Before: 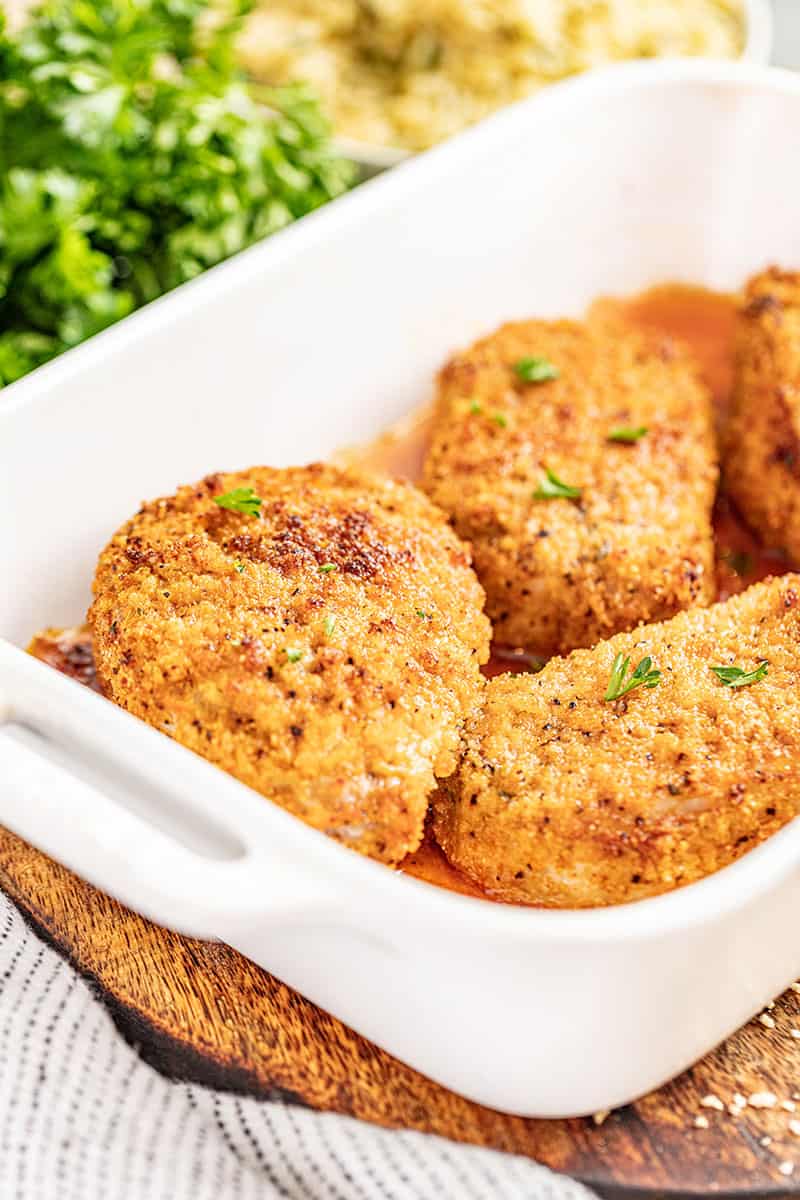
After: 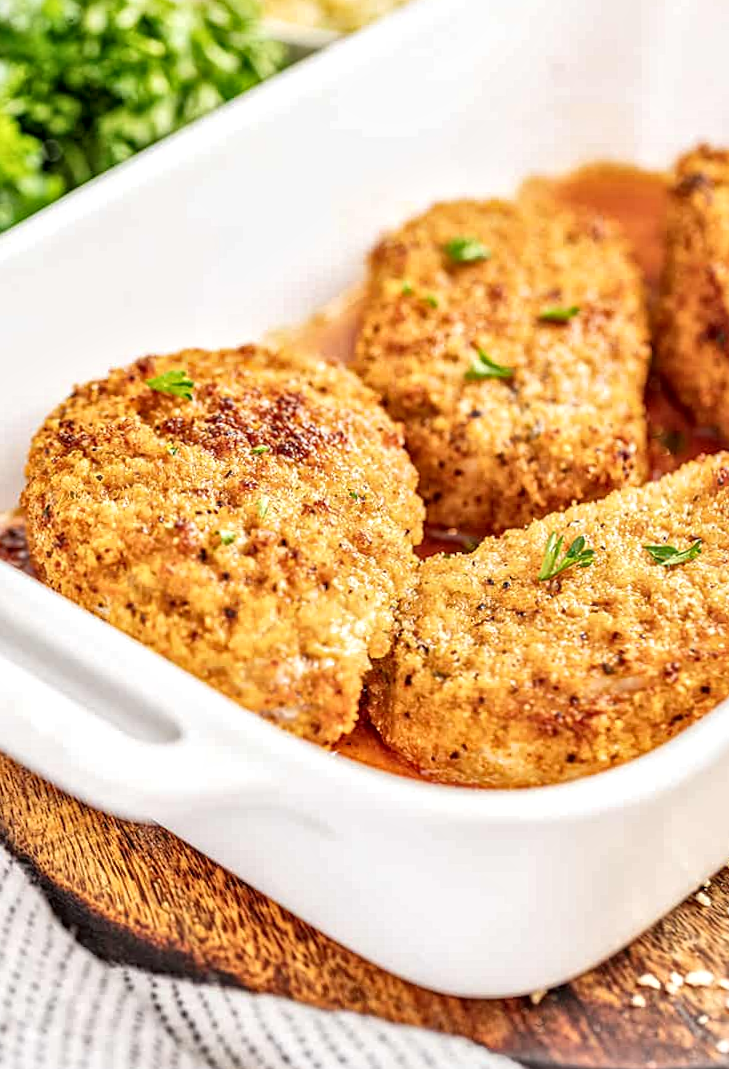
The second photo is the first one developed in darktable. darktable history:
crop and rotate: left 8.262%, top 9.226%
local contrast: mode bilateral grid, contrast 20, coarseness 20, detail 150%, midtone range 0.2
rotate and perspective: rotation -0.45°, automatic cropping original format, crop left 0.008, crop right 0.992, crop top 0.012, crop bottom 0.988
